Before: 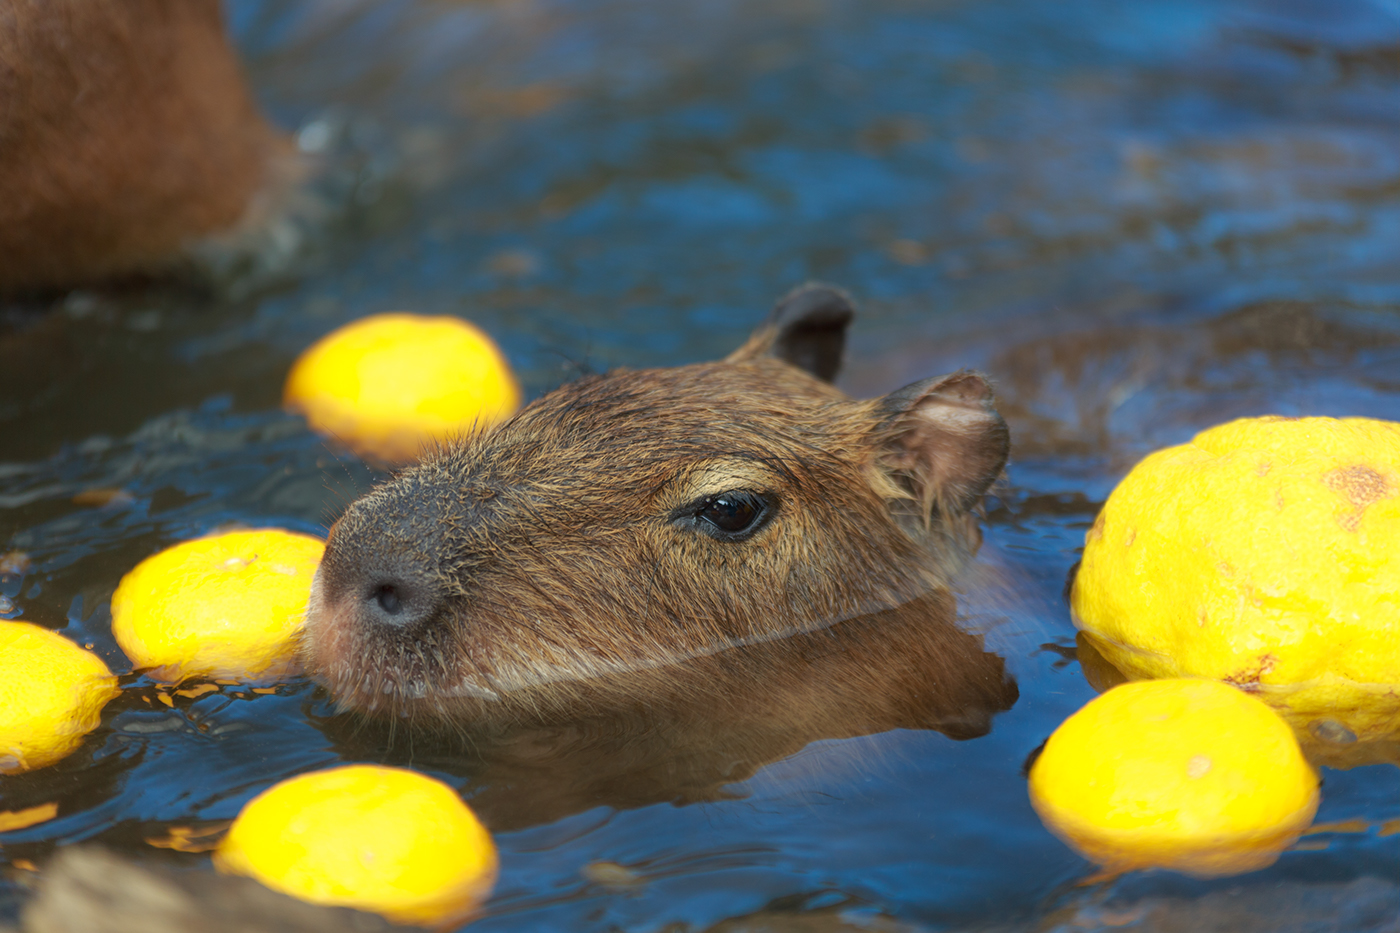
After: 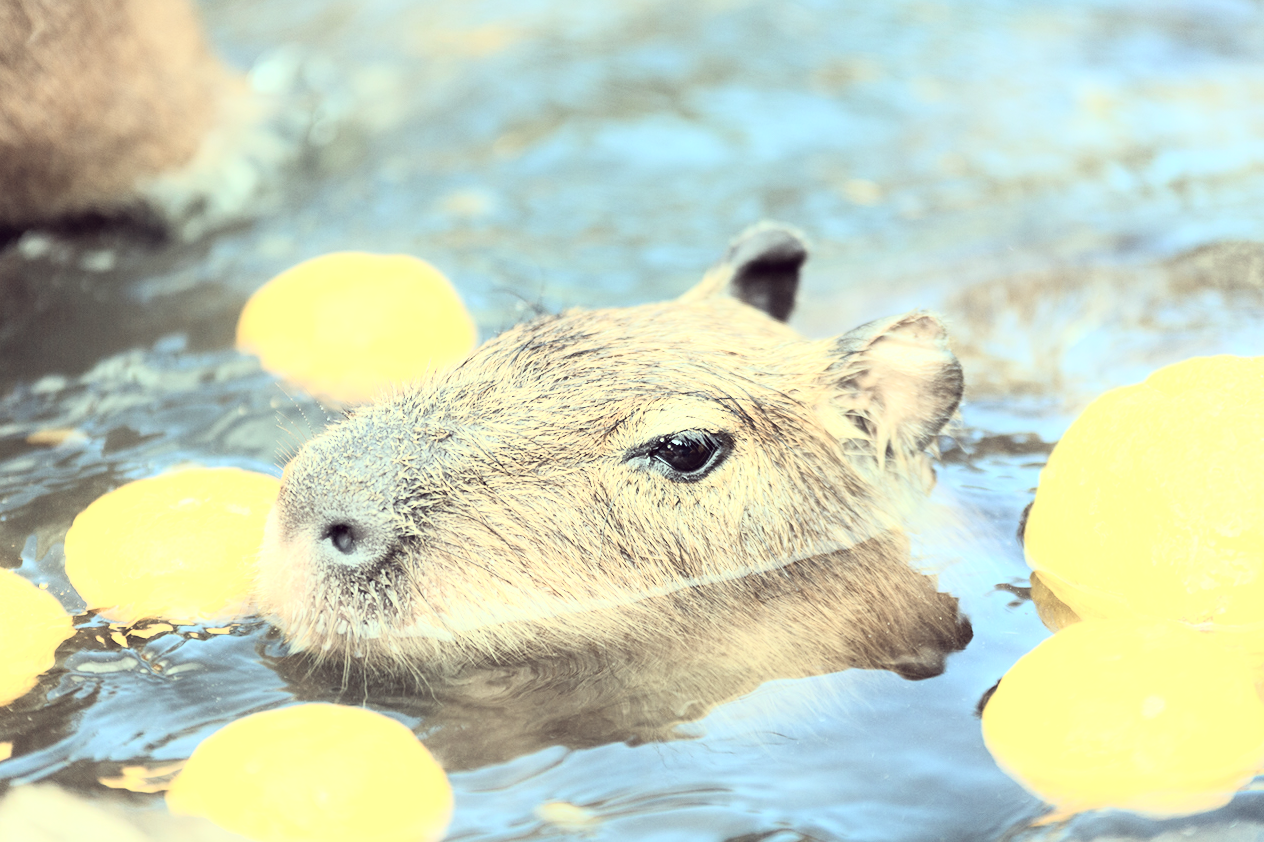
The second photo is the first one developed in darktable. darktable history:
exposure: black level correction 0, exposure 1.5 EV, compensate exposure bias true, compensate highlight preservation false
color correction: highlights a* -20.17, highlights b* 20.27, shadows a* 20.03, shadows b* -20.46, saturation 0.43
rgb curve: curves: ch0 [(0, 0) (0.21, 0.15) (0.24, 0.21) (0.5, 0.75) (0.75, 0.96) (0.89, 0.99) (1, 1)]; ch1 [(0, 0.02) (0.21, 0.13) (0.25, 0.2) (0.5, 0.67) (0.75, 0.9) (0.89, 0.97) (1, 1)]; ch2 [(0, 0.02) (0.21, 0.13) (0.25, 0.2) (0.5, 0.67) (0.75, 0.9) (0.89, 0.97) (1, 1)], compensate middle gray true
crop: left 3.305%, top 6.436%, right 6.389%, bottom 3.258%
